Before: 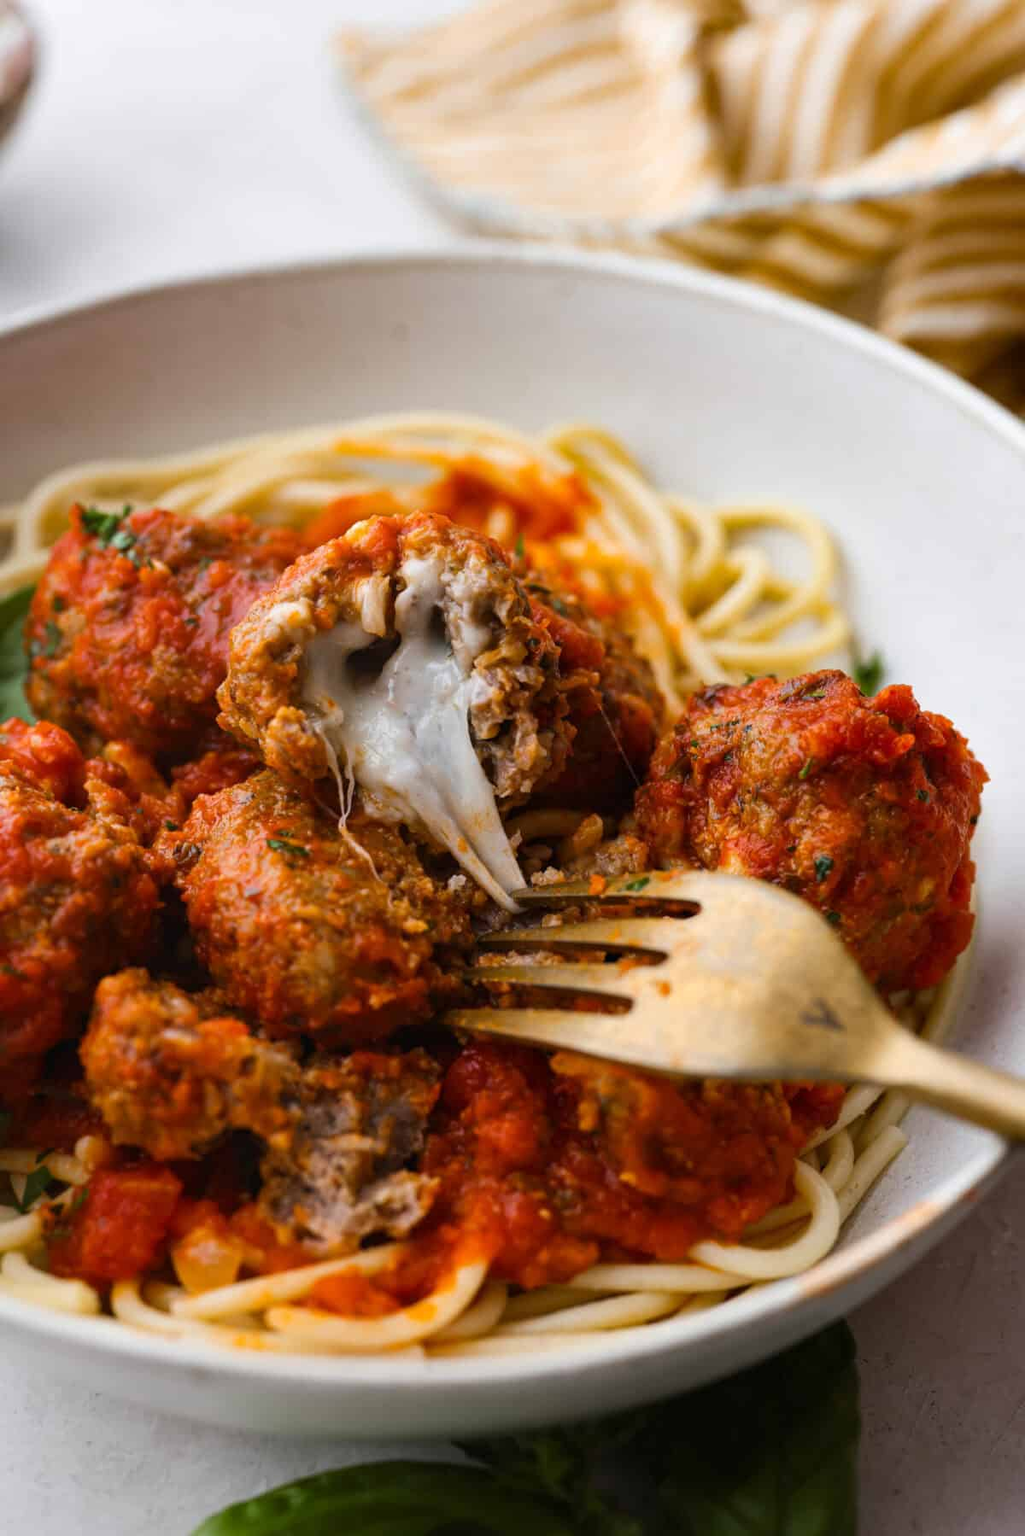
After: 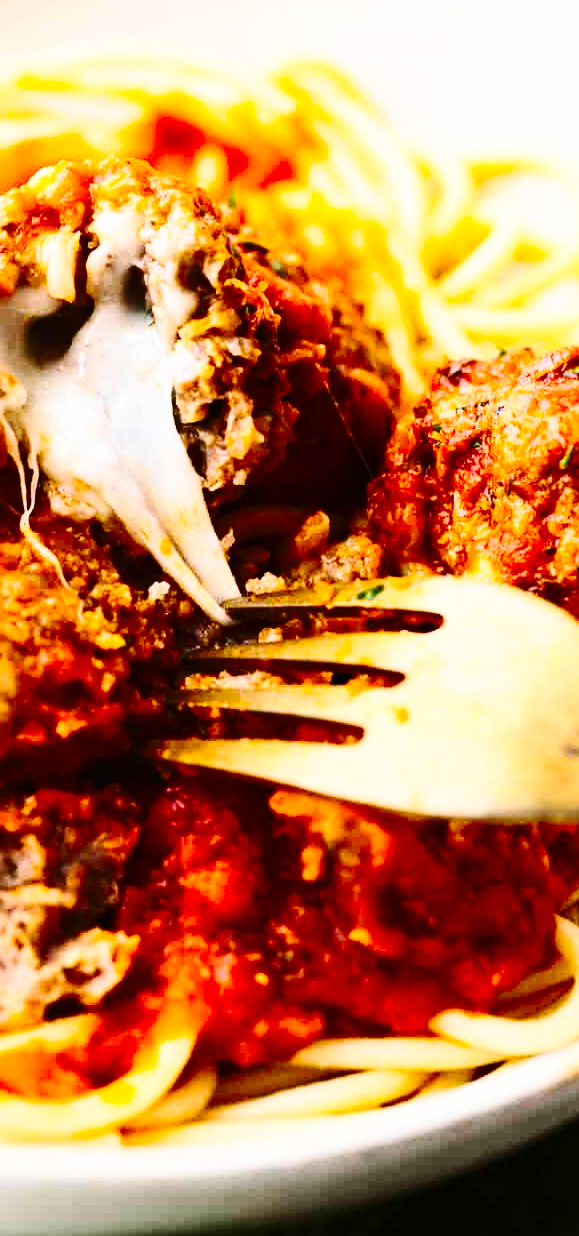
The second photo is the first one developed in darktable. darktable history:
crop: left 31.379%, top 24.658%, right 20.326%, bottom 6.628%
base curve: curves: ch0 [(0, 0) (0.032, 0.037) (0.105, 0.228) (0.435, 0.76) (0.856, 0.983) (1, 1)], preserve colors none
contrast brightness saturation: contrast 0.4, brightness 0.1, saturation 0.21
